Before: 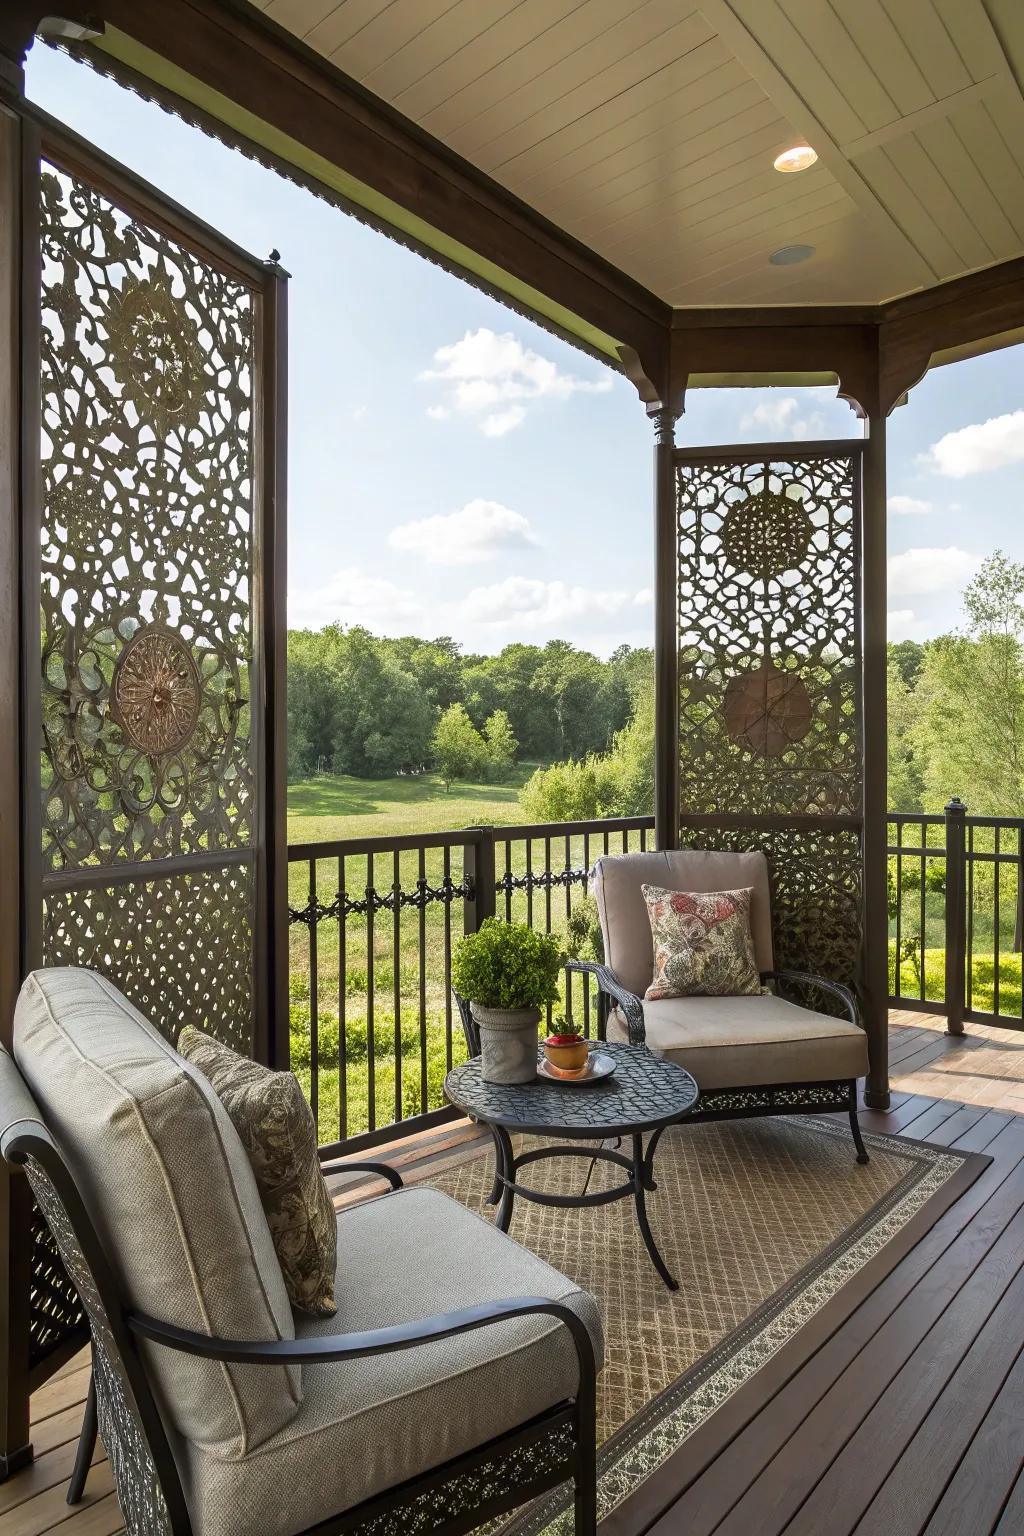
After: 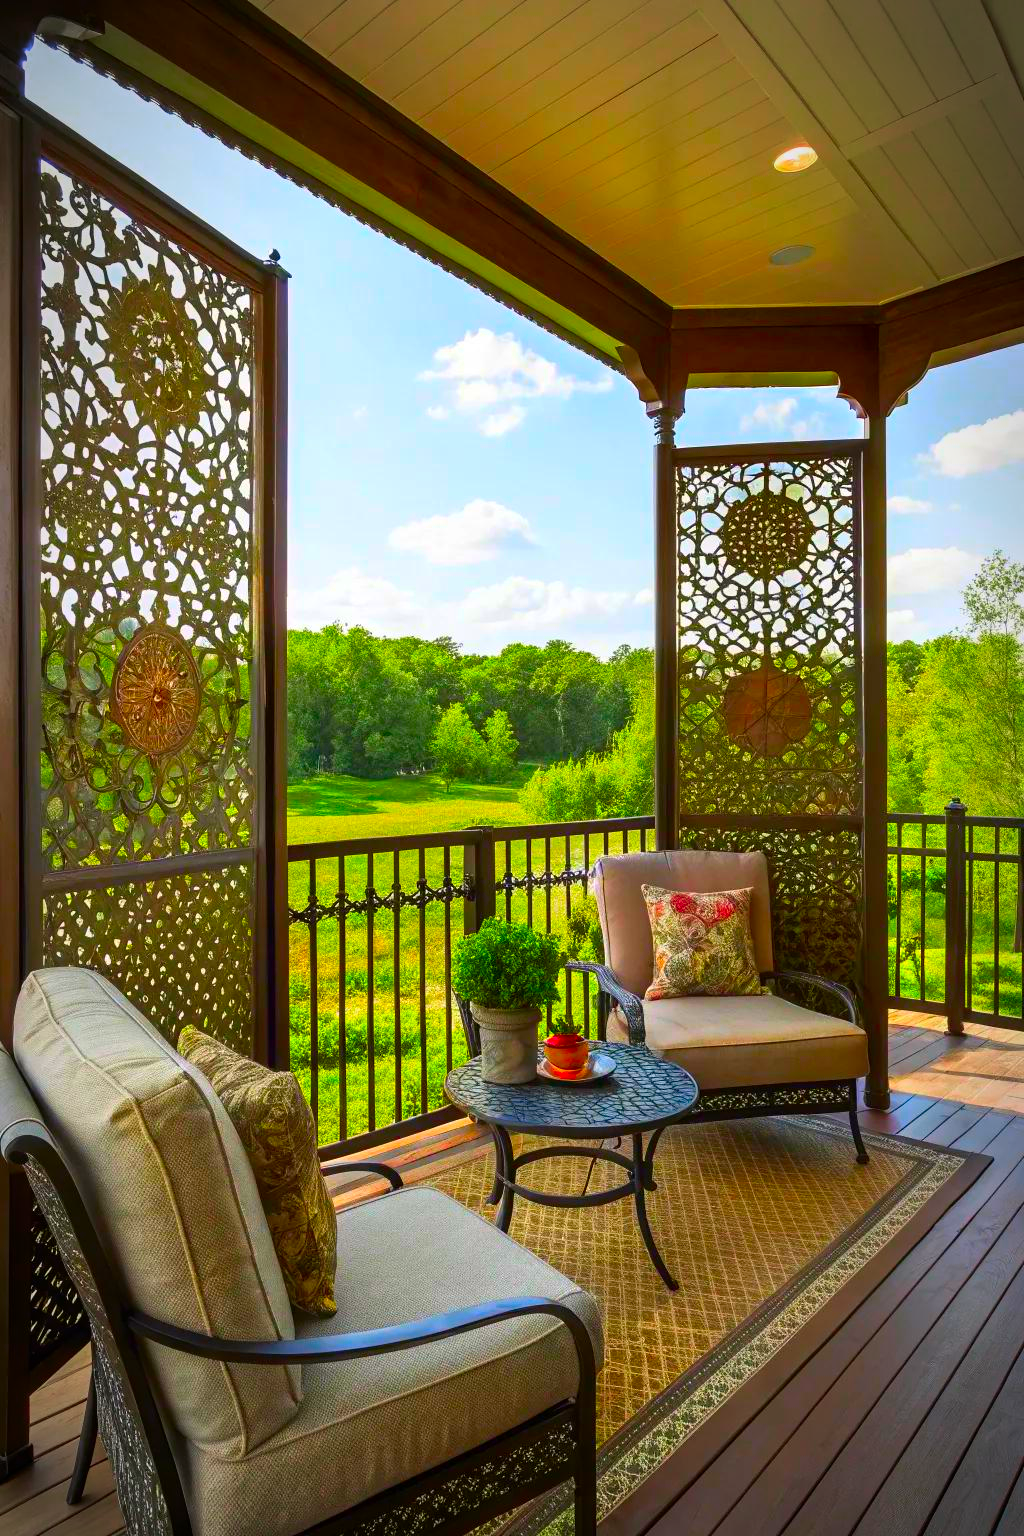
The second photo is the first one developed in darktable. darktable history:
color correction: highlights b* -0.049, saturation 2.95
vignetting: automatic ratio true
